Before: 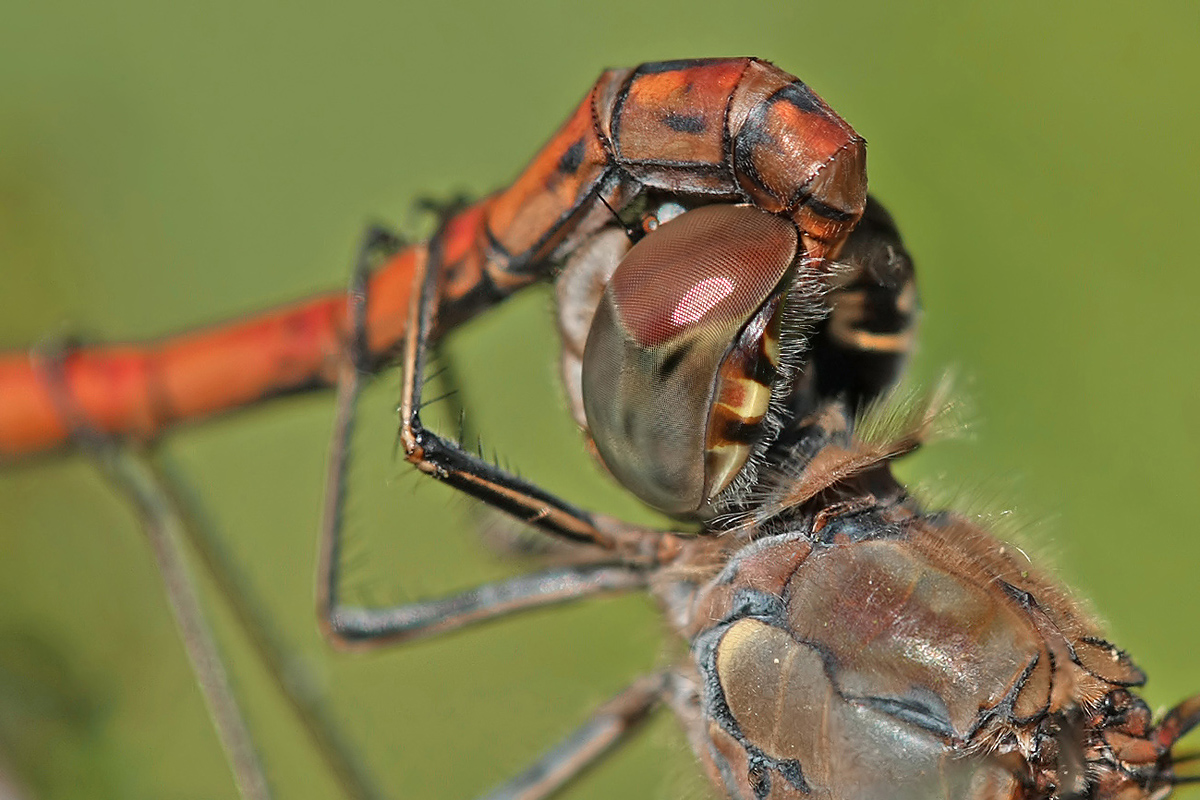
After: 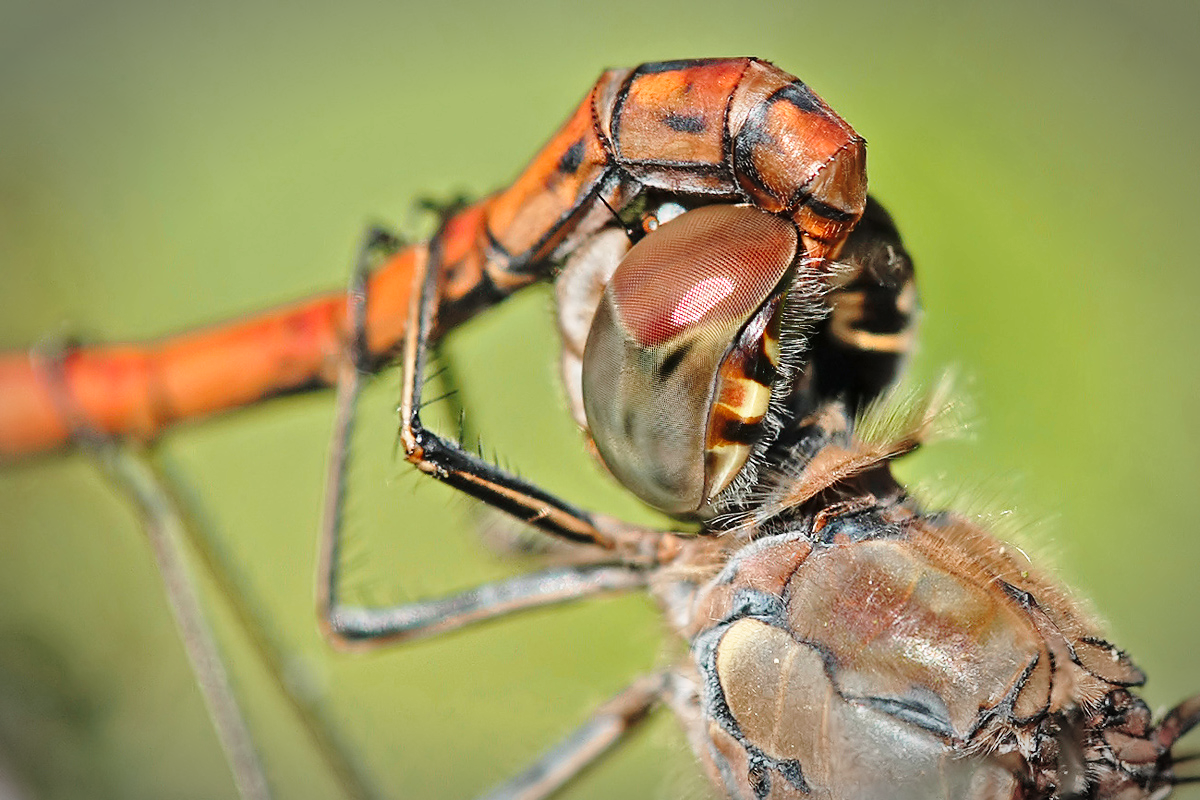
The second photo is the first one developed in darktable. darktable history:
vignetting: automatic ratio true
base curve: curves: ch0 [(0, 0) (0.028, 0.03) (0.121, 0.232) (0.46, 0.748) (0.859, 0.968) (1, 1)], preserve colors none
